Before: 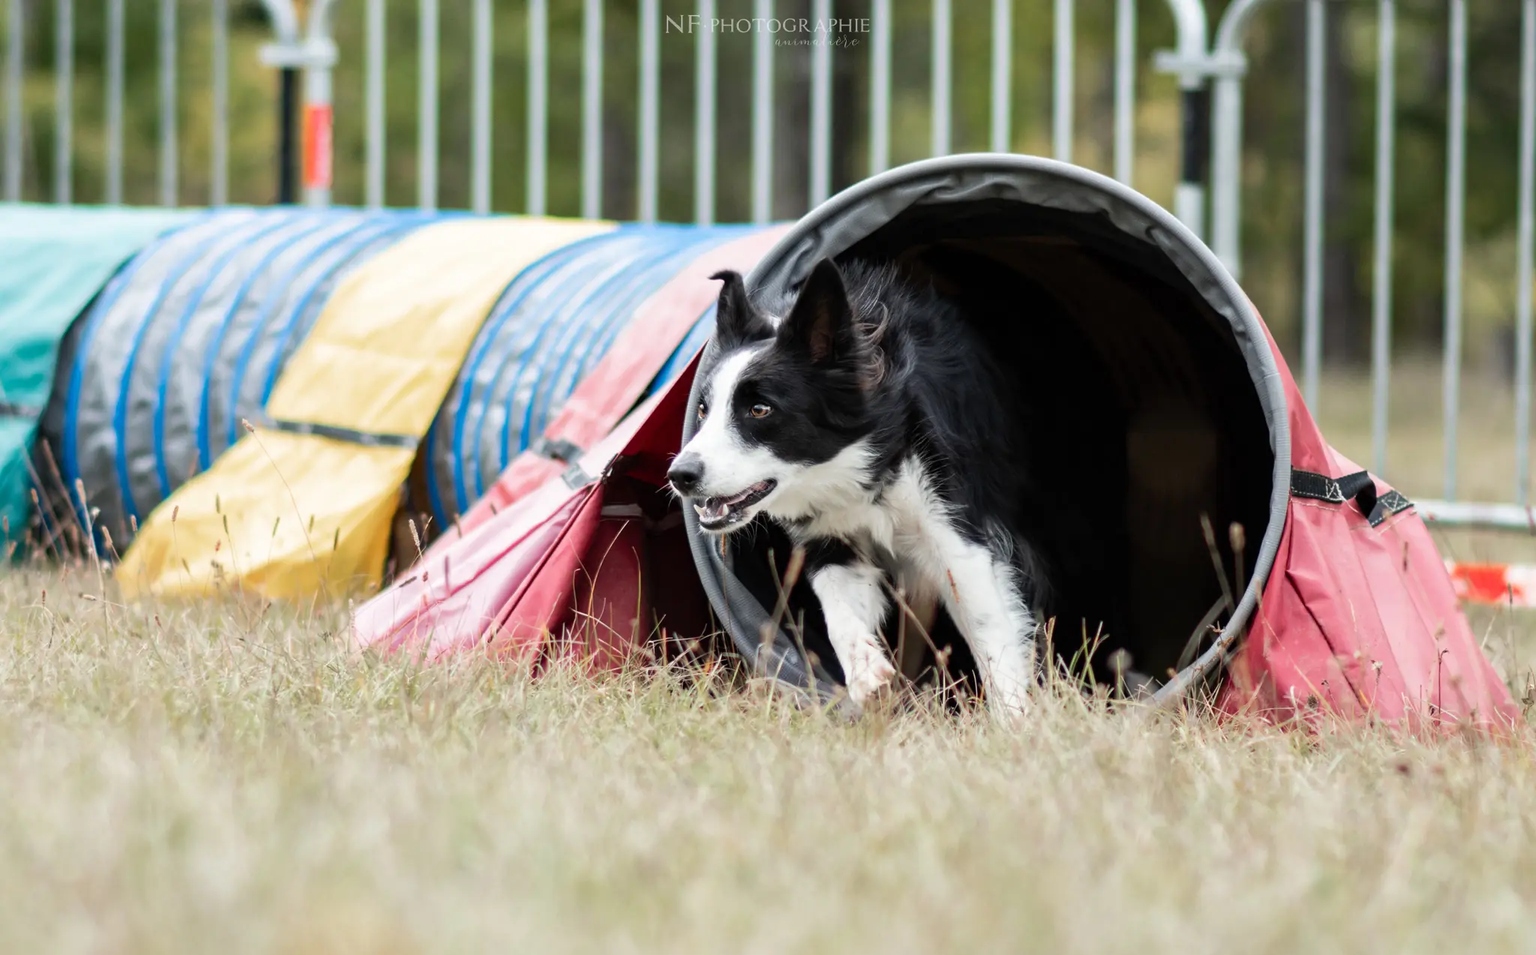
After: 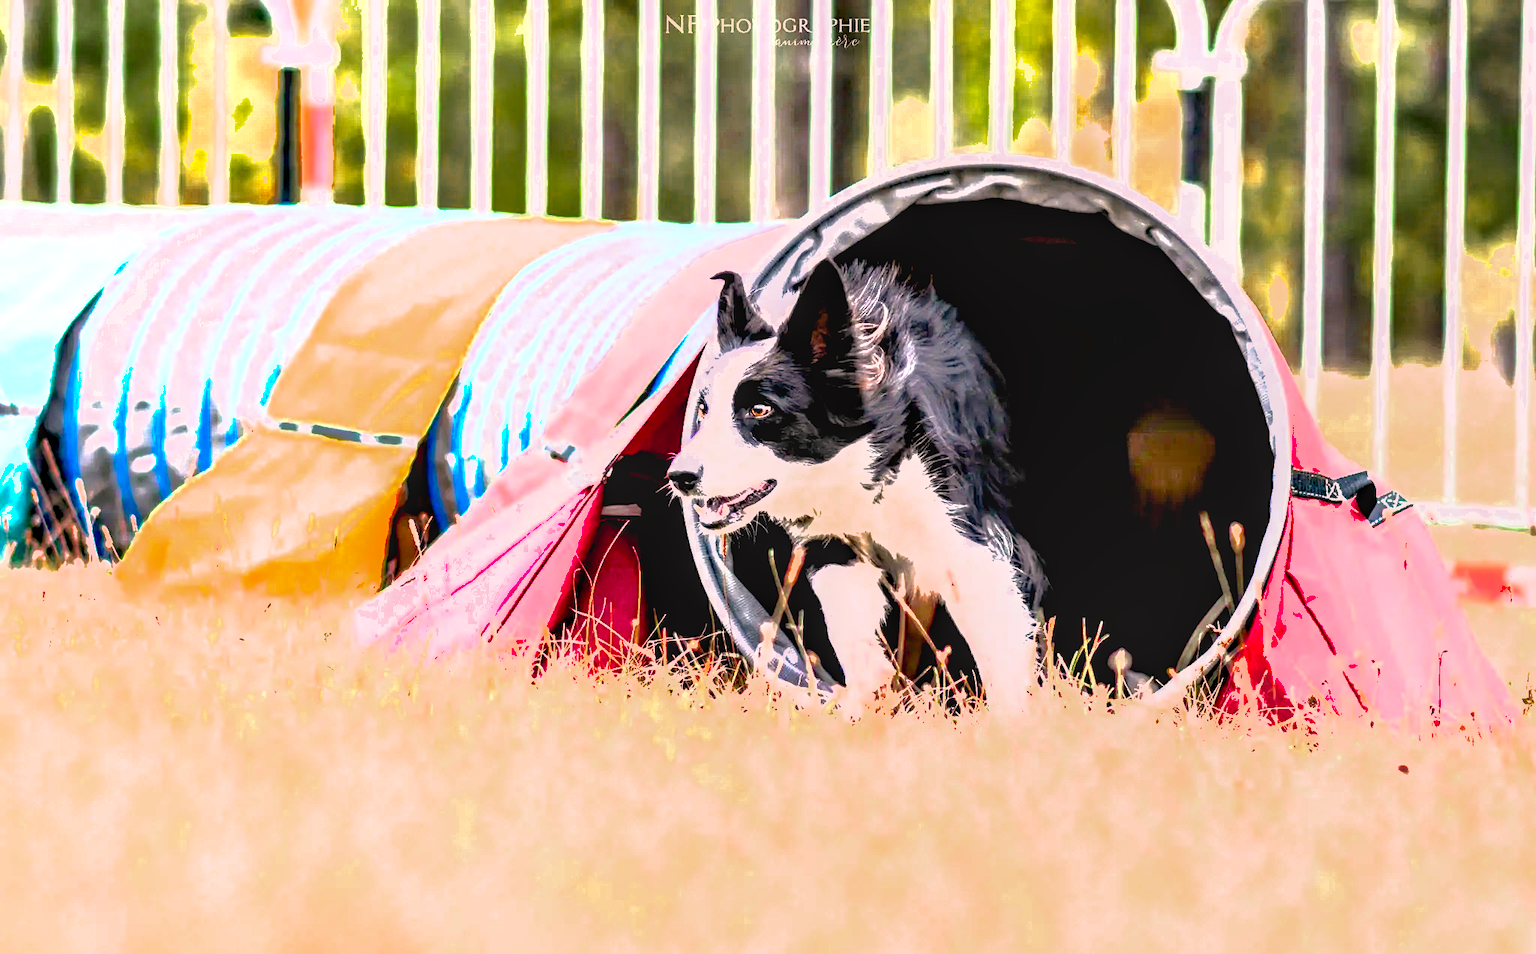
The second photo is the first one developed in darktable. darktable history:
color zones: curves: ch0 [(0.11, 0.396) (0.195, 0.36) (0.25, 0.5) (0.303, 0.412) (0.357, 0.544) (0.75, 0.5) (0.967, 0.328)]; ch1 [(0, 0.468) (0.112, 0.512) (0.202, 0.6) (0.25, 0.5) (0.307, 0.352) (0.357, 0.544) (0.75, 0.5) (0.963, 0.524)]
exposure: black level correction 0, exposure 1.581 EV, compensate highlight preservation false
shadows and highlights: on, module defaults
color balance rgb: perceptual saturation grading › global saturation 2.11%, perceptual saturation grading › highlights -1.409%, perceptual saturation grading › mid-tones 3.266%, perceptual saturation grading › shadows 6.822%, perceptual brilliance grading › global brilliance 25.453%
color correction: highlights a* 12.48, highlights b* 5.52
local contrast: detail 130%
contrast equalizer: octaves 7, y [[0.6 ×6], [0.55 ×6], [0 ×6], [0 ×6], [0 ×6]]
sharpen: amount 0.214
